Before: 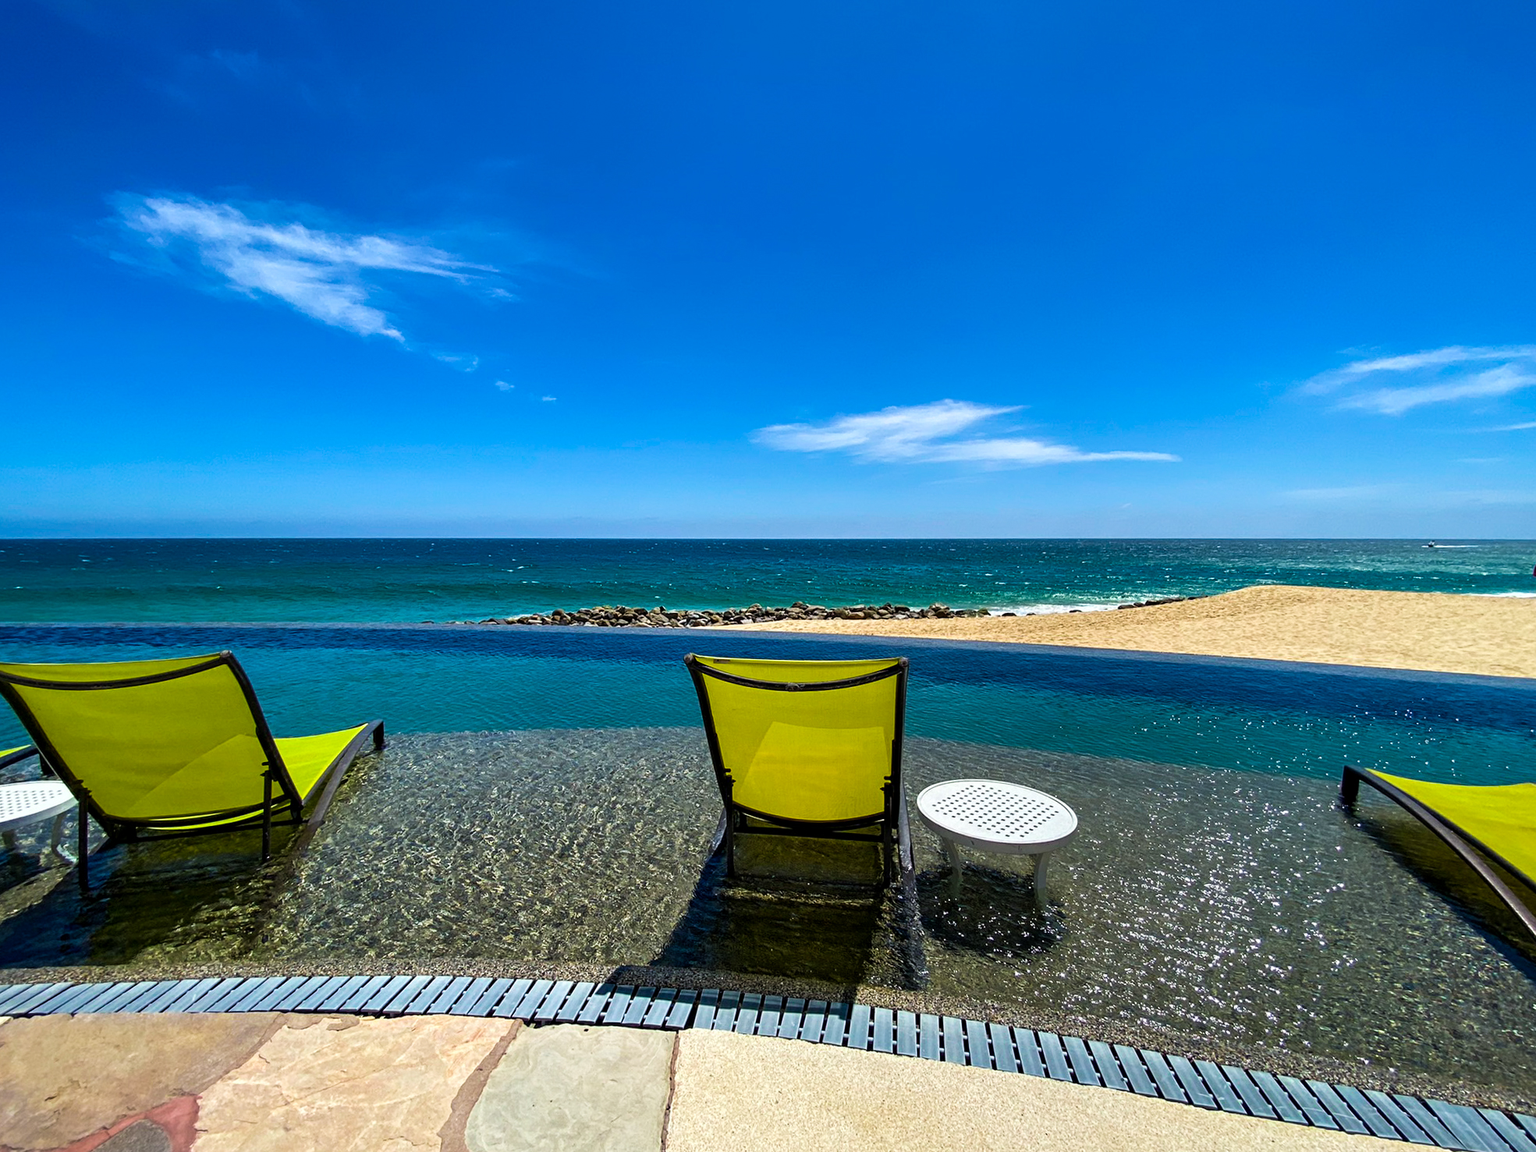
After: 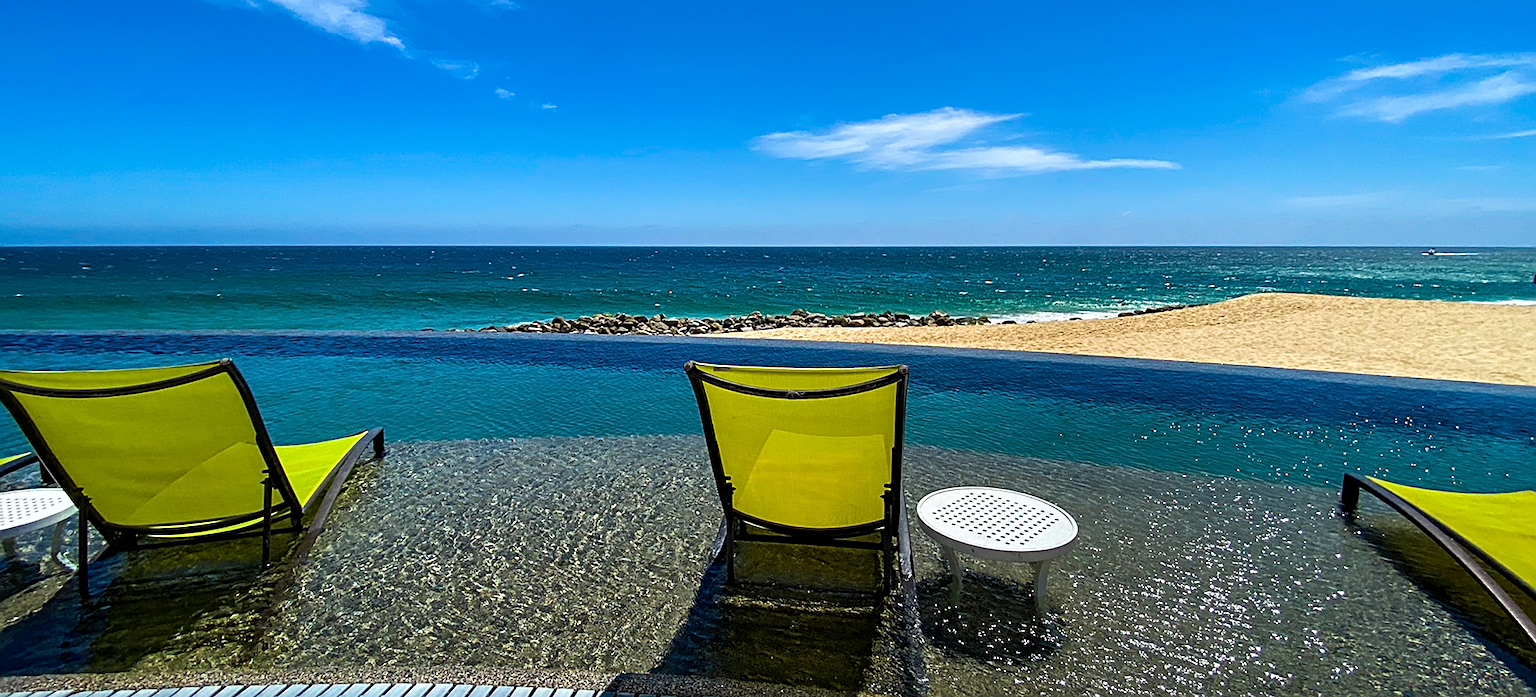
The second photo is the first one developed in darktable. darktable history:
sharpen: on, module defaults
crop and rotate: top 25.411%, bottom 14.011%
exposure: compensate highlight preservation false
